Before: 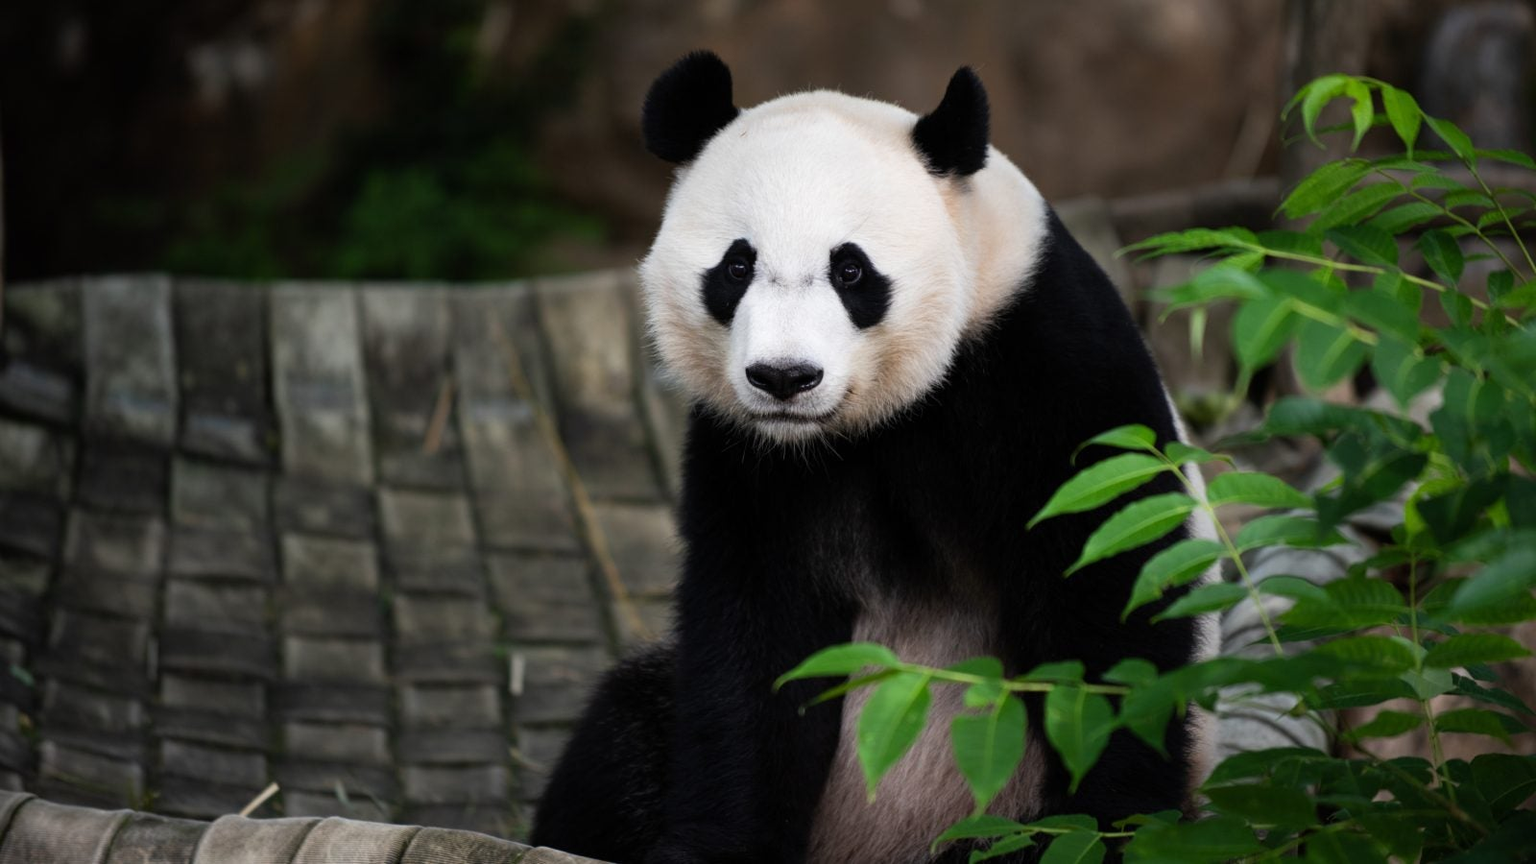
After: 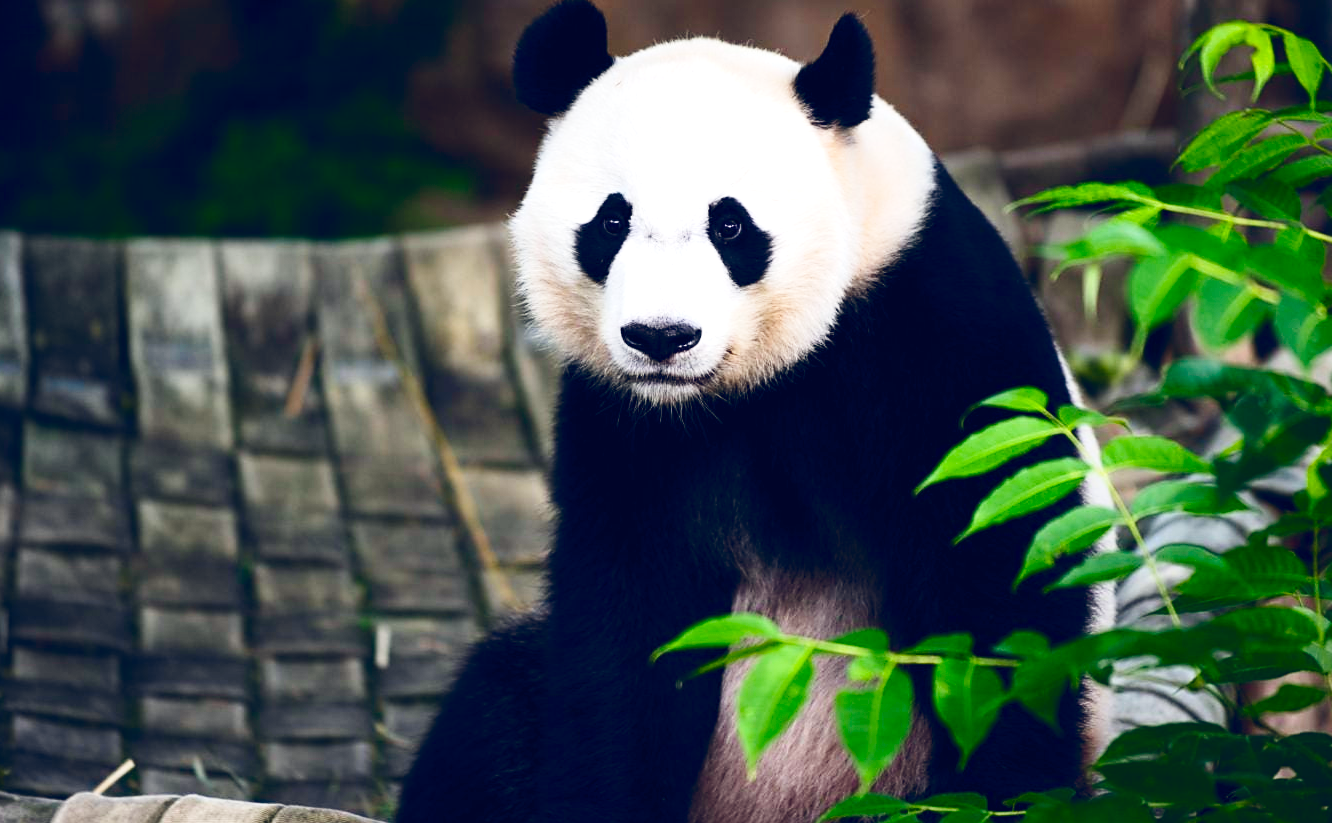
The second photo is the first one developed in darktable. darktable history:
contrast brightness saturation: contrast 0.201, brightness -0.111, saturation 0.098
exposure: black level correction 0.001, exposure 0.498 EV, compensate highlight preservation false
tone equalizer: mask exposure compensation -0.494 EV
color balance rgb: global offset › luminance 0.412%, global offset › chroma 0.204%, global offset › hue 255.37°, linear chroma grading › global chroma 15.502%, perceptual saturation grading › global saturation 15.277%, perceptual saturation grading › highlights -19.417%, perceptual saturation grading › shadows 19.831%, global vibrance 20%
crop: left 9.781%, top 6.328%, right 6.957%, bottom 2.16%
base curve: curves: ch0 [(0, 0) (0.204, 0.334) (0.55, 0.733) (1, 1)], preserve colors none
sharpen: radius 1.87, amount 0.41, threshold 1.55
